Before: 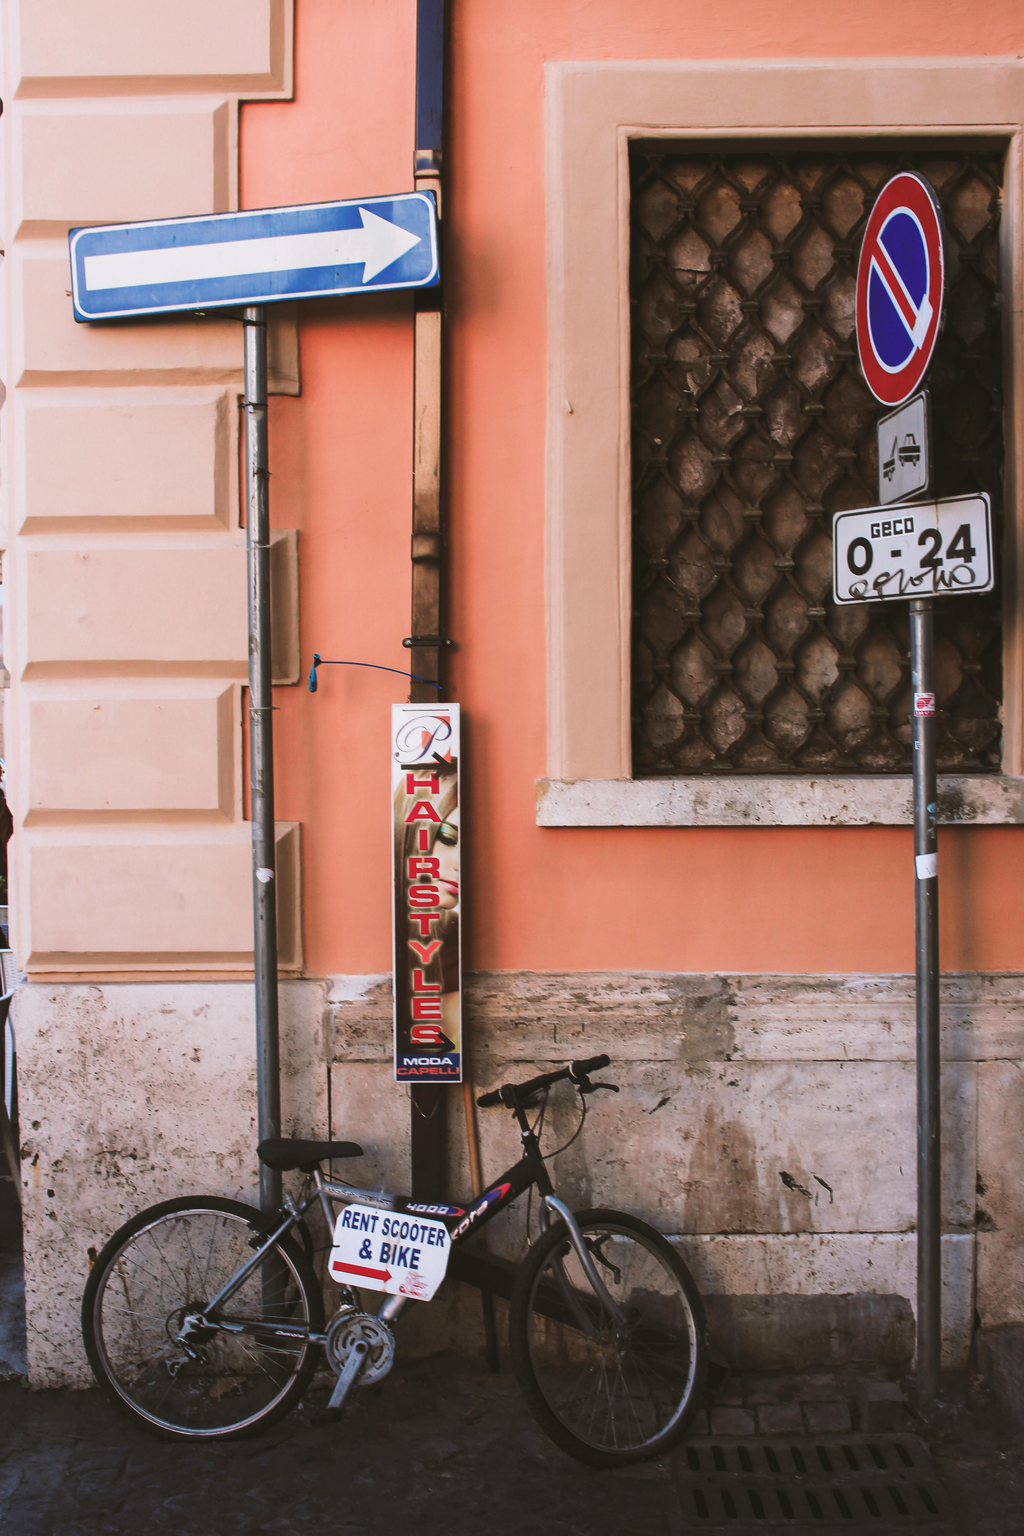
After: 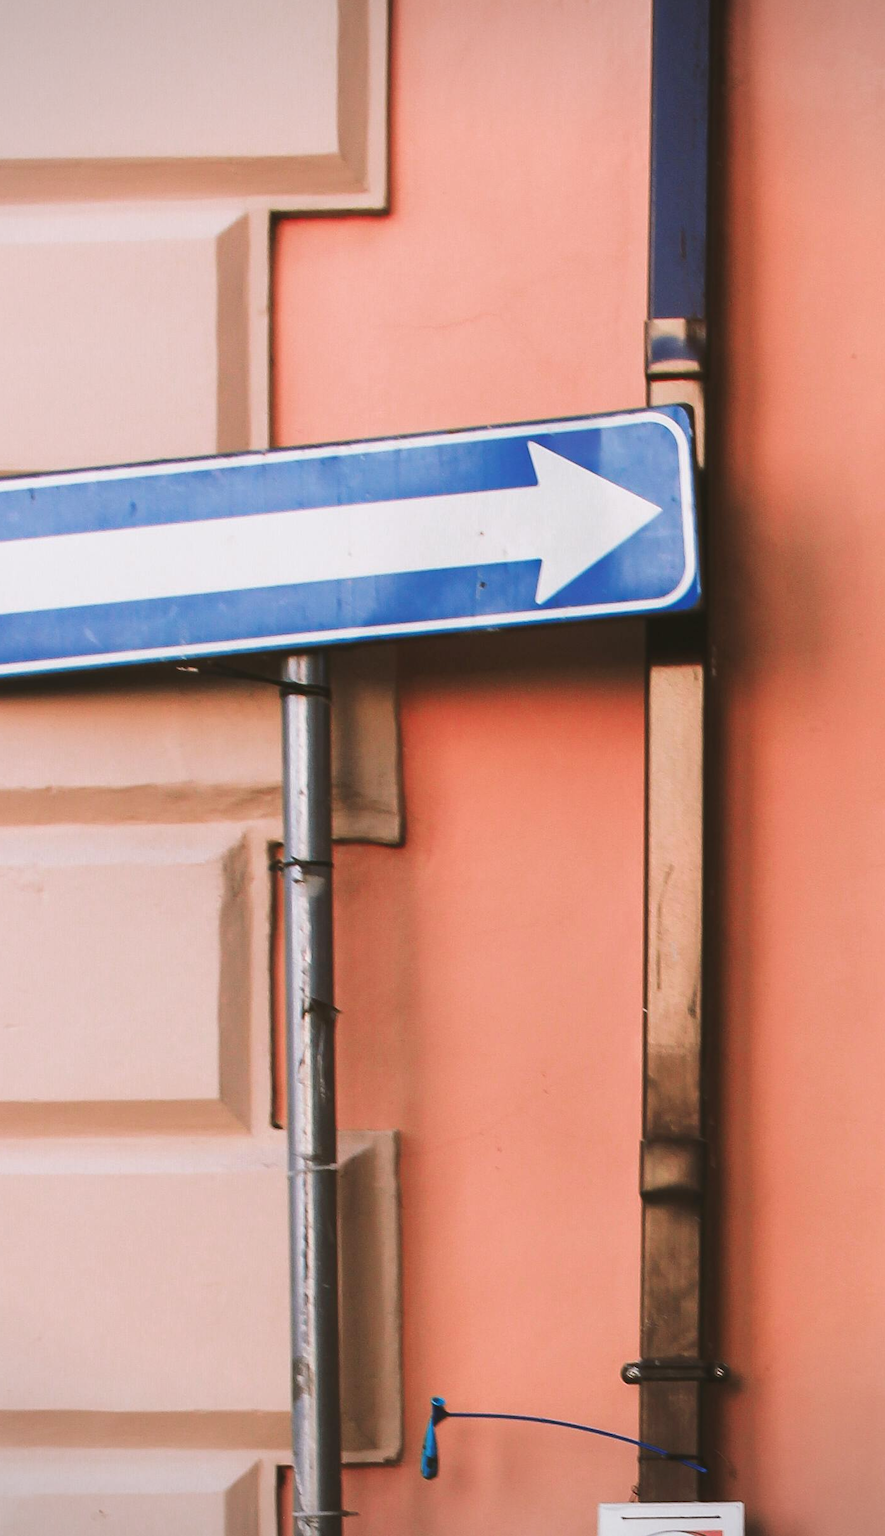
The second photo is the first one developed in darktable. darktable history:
vignetting: fall-off start 99.37%, fall-off radius 71.2%, width/height ratio 1.175
crop and rotate: left 10.984%, top 0.083%, right 48.602%, bottom 53.179%
